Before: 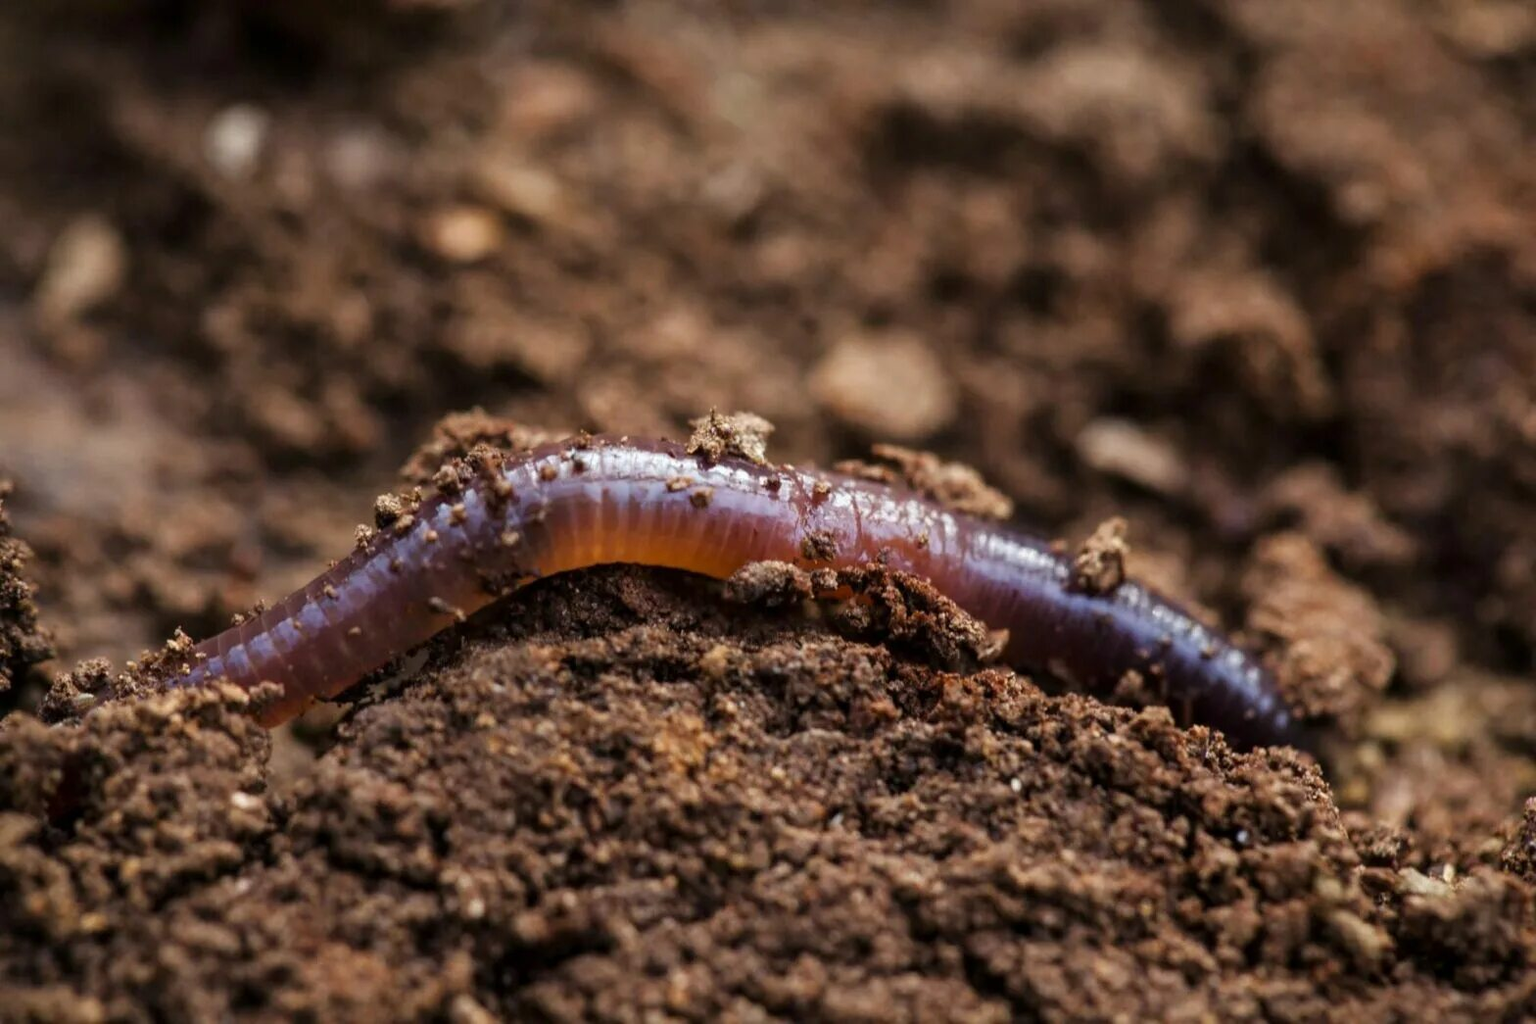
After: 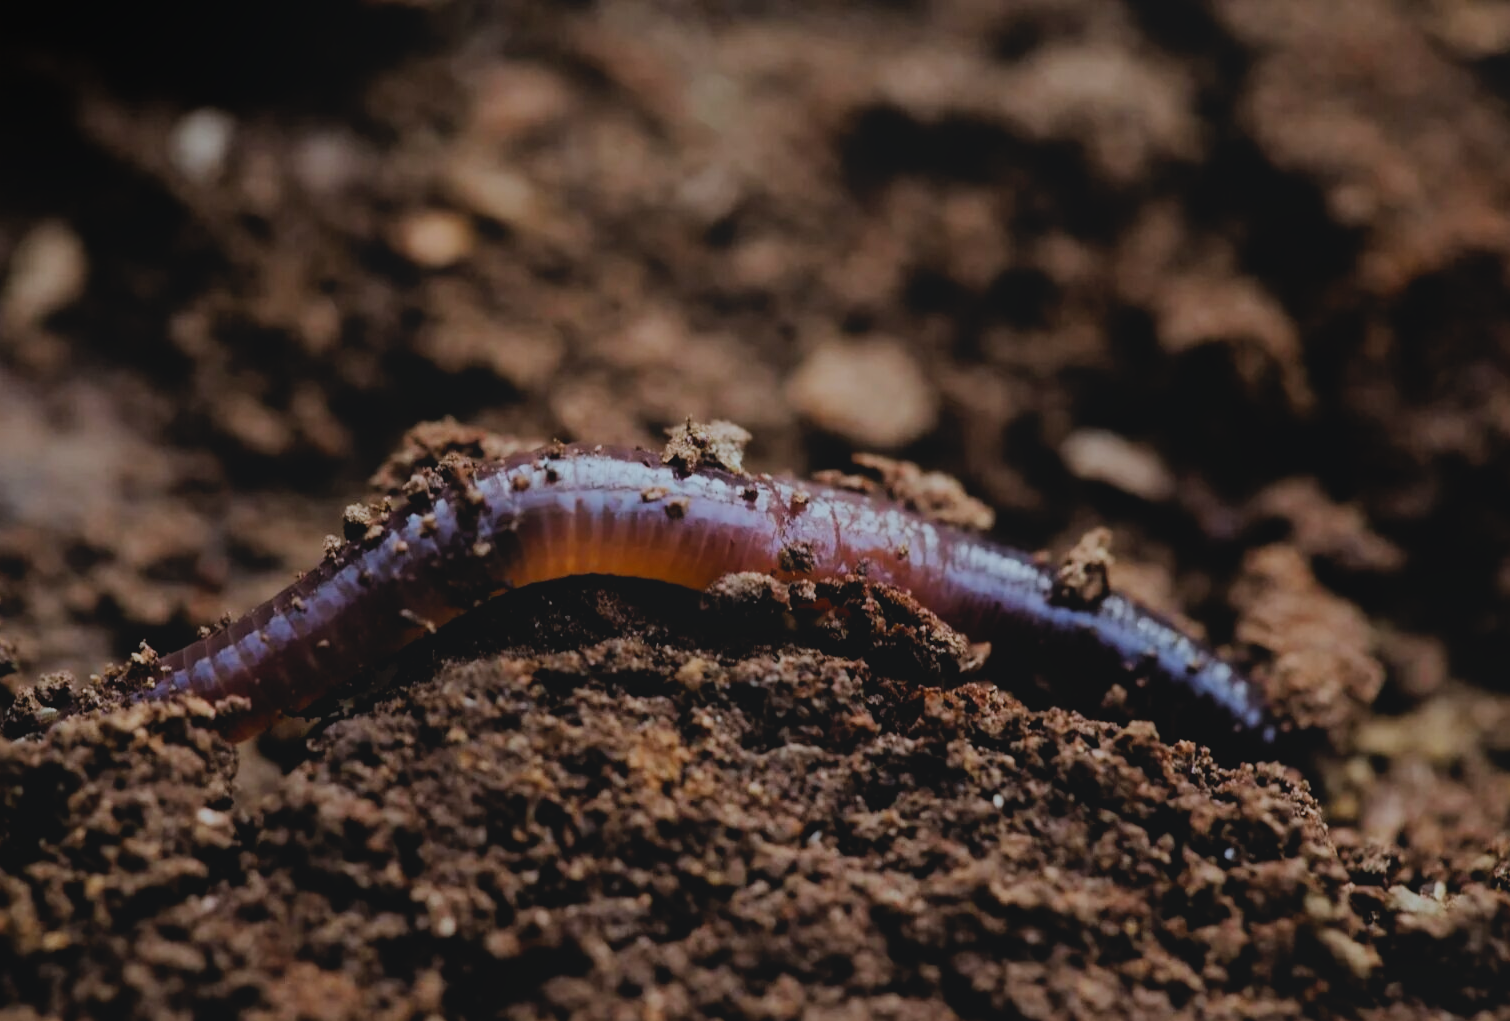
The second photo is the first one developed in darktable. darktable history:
filmic rgb: black relative exposure -5 EV, hardness 2.88, contrast 1.4, highlights saturation mix -30%
local contrast: detail 70%
crop and rotate: left 2.536%, right 1.107%, bottom 2.246%
color correction: highlights a* -4.18, highlights b* -10.81
